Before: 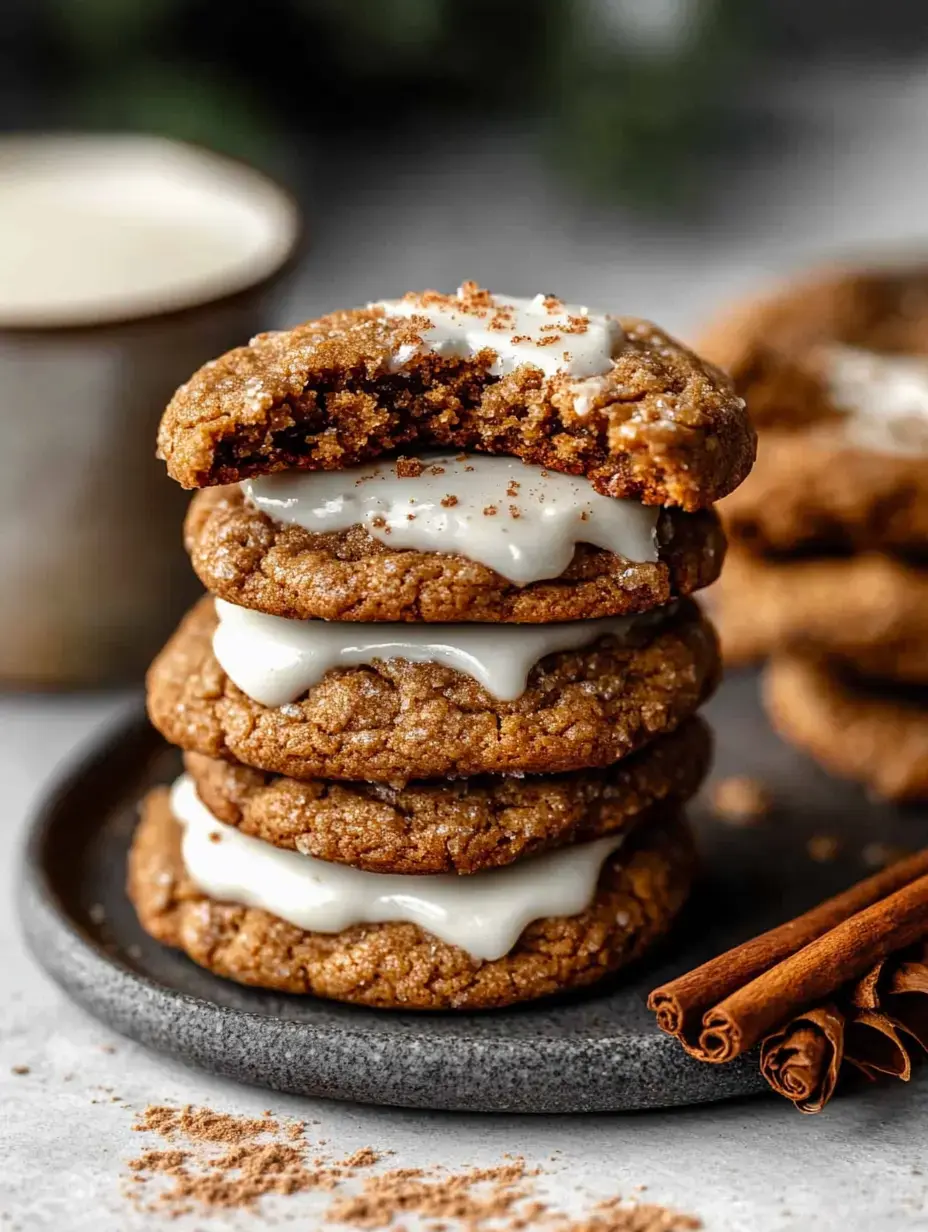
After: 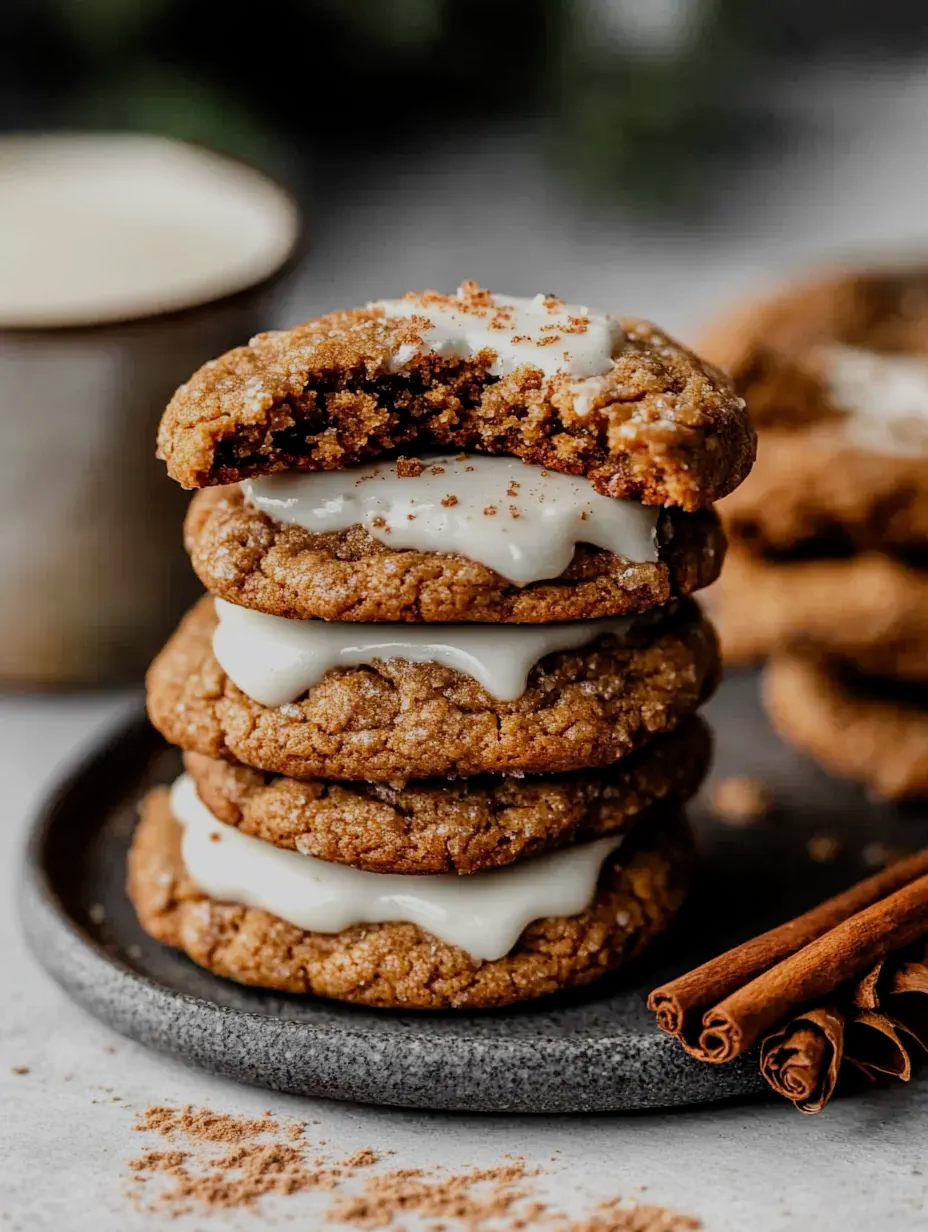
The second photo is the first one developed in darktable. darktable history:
filmic rgb: black relative exposure -16 EV, white relative exposure 6.87 EV, hardness 4.72
